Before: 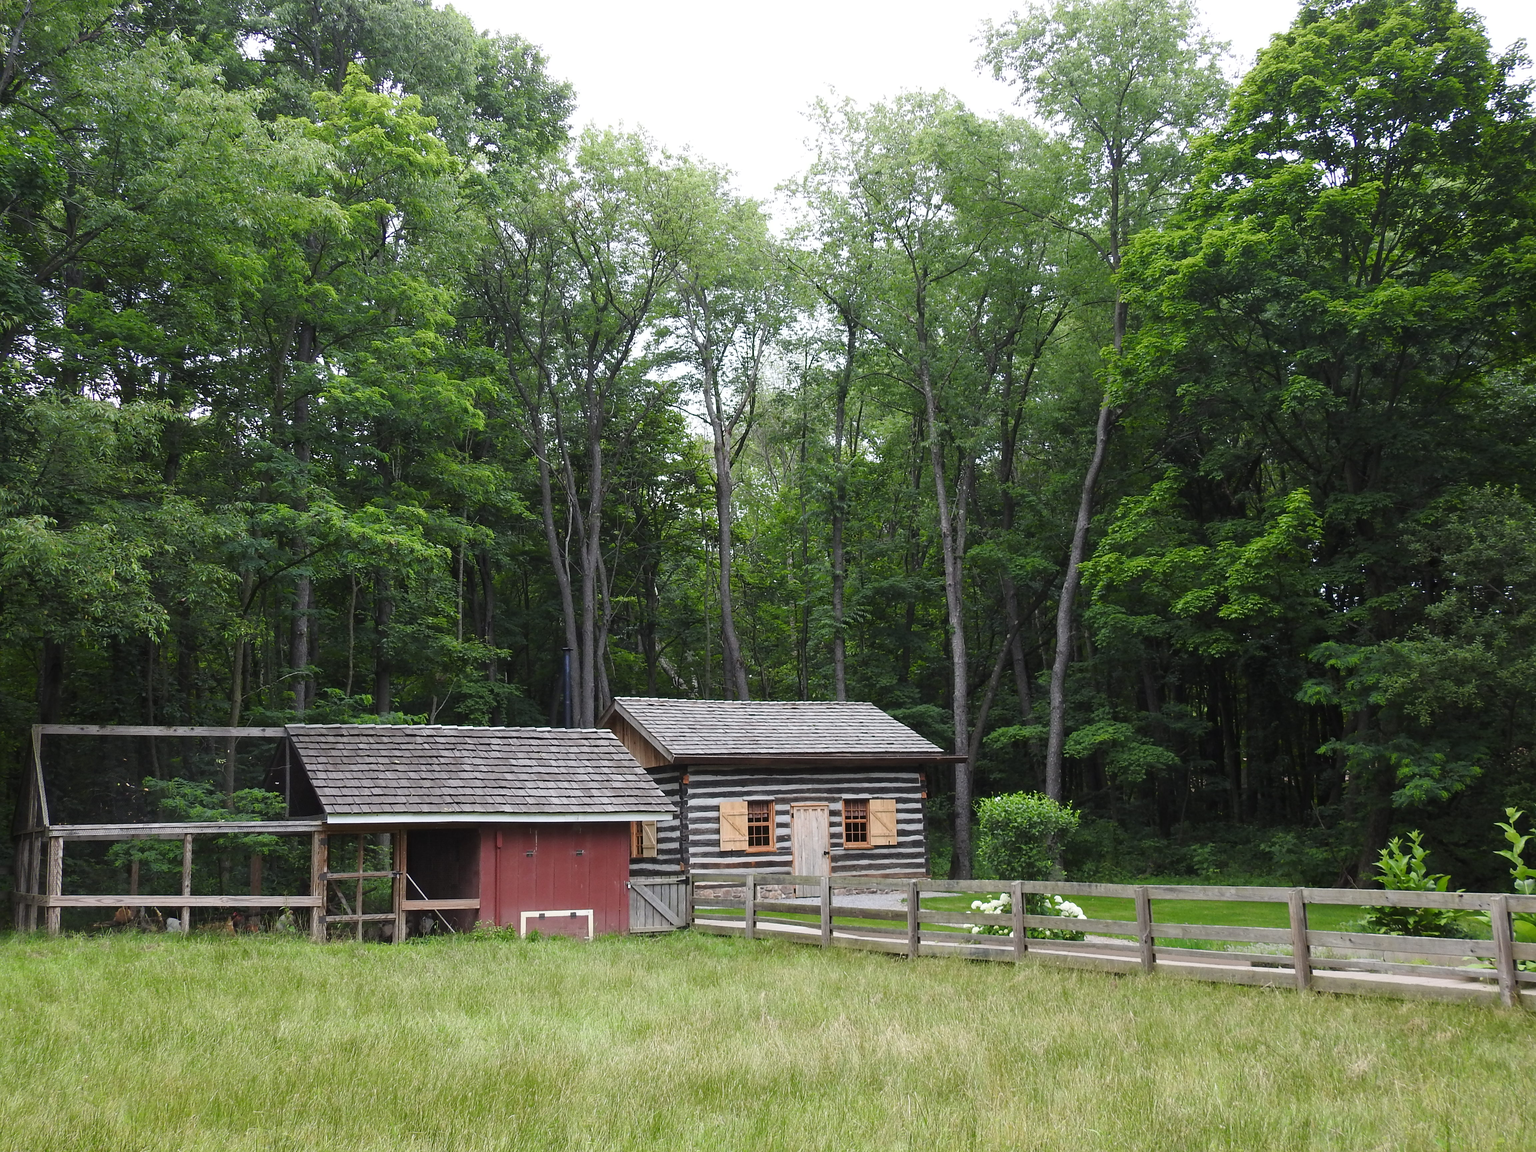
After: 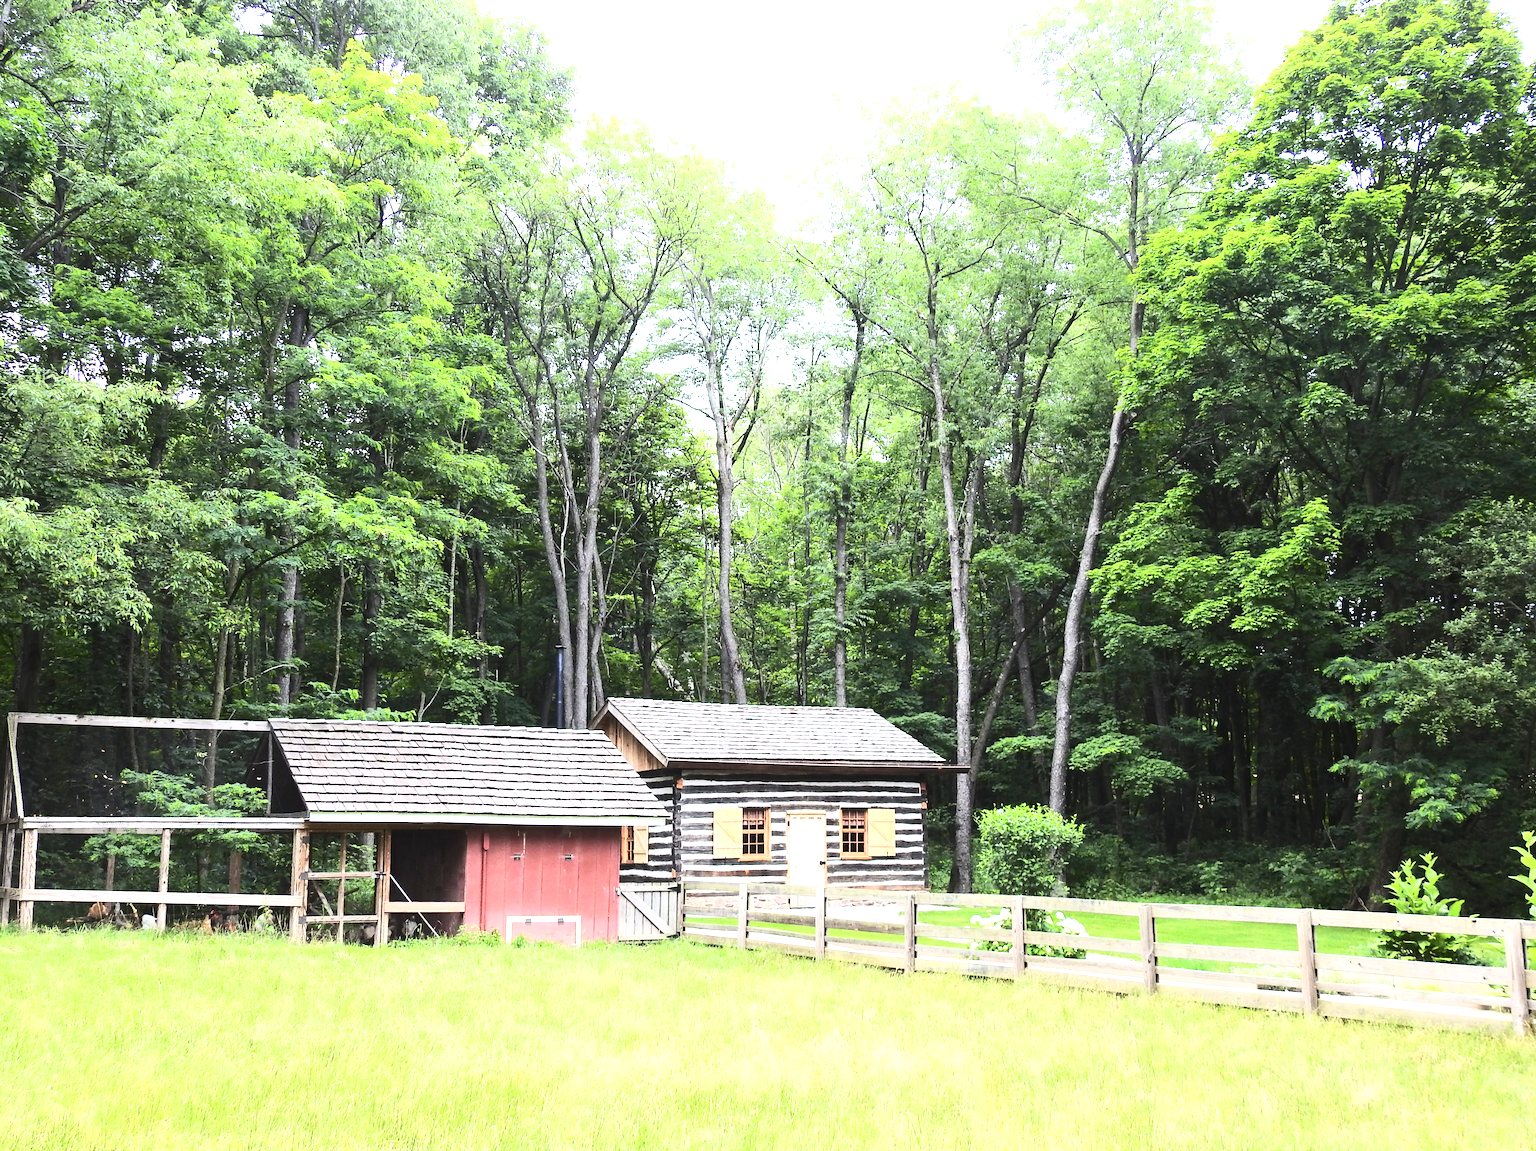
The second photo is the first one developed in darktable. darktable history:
contrast brightness saturation: contrast 0.376, brightness 0.106
crop and rotate: angle -1.26°
exposure: black level correction 0, exposure 1.522 EV, compensate exposure bias true, compensate highlight preservation false
